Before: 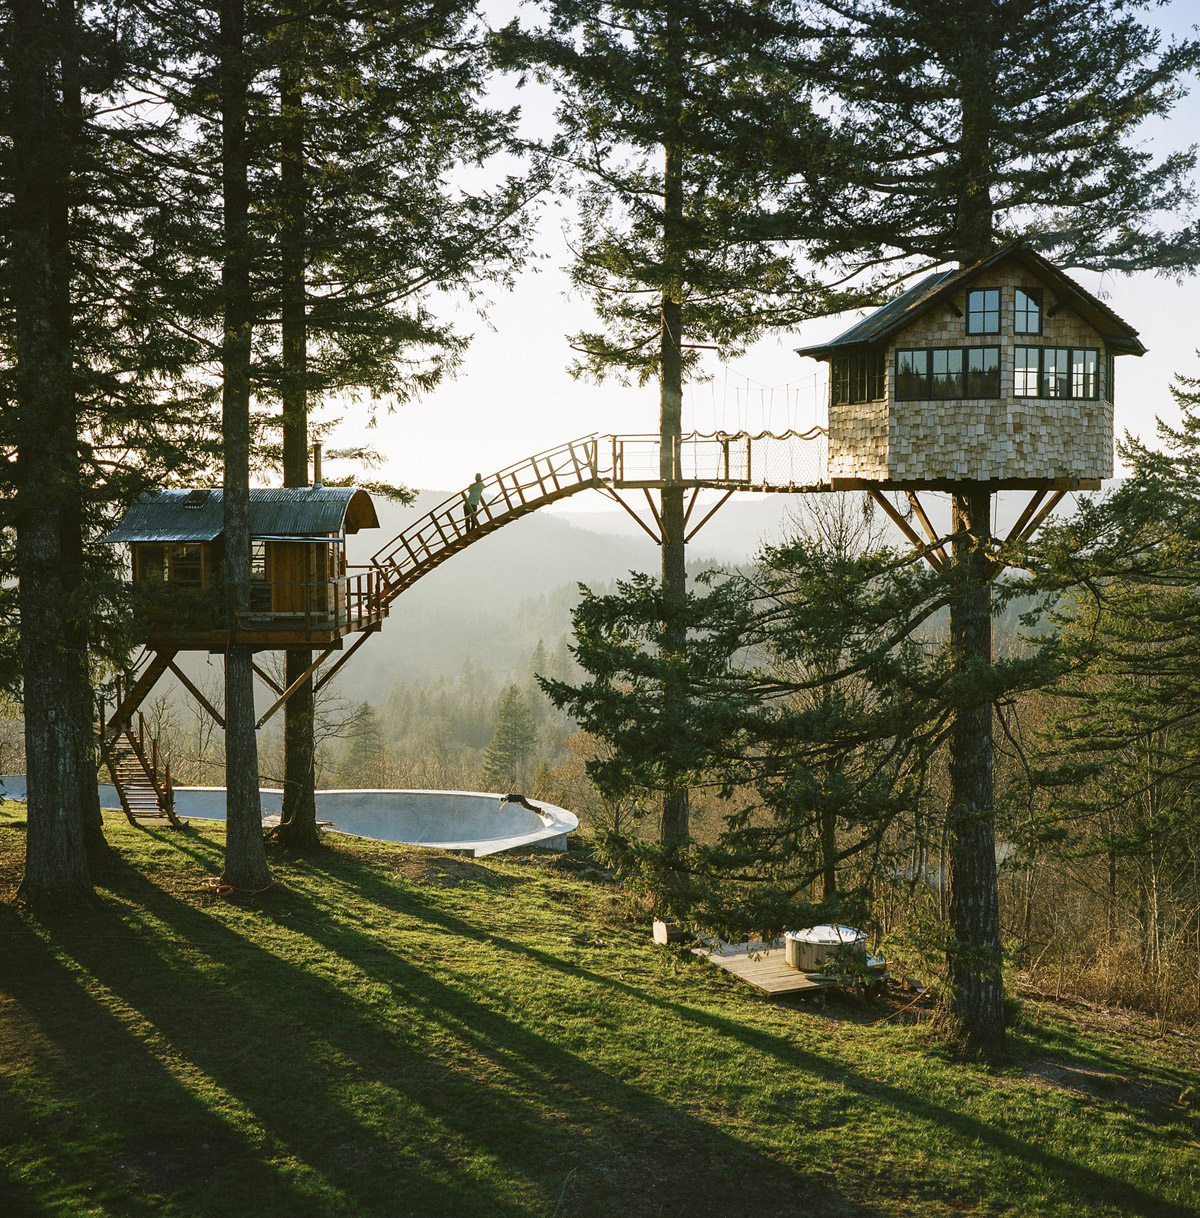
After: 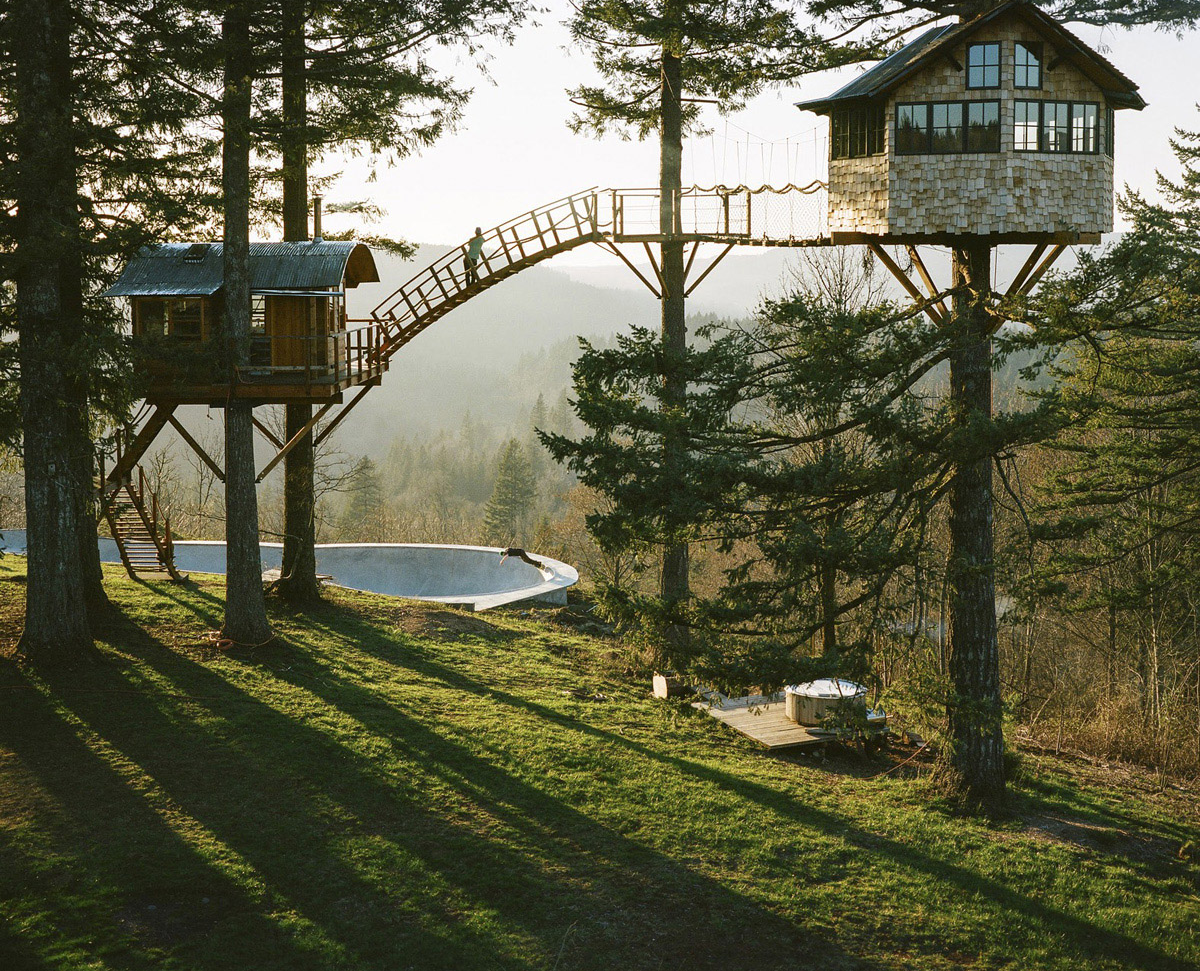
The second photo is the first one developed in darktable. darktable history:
crop and rotate: top 20.271%
